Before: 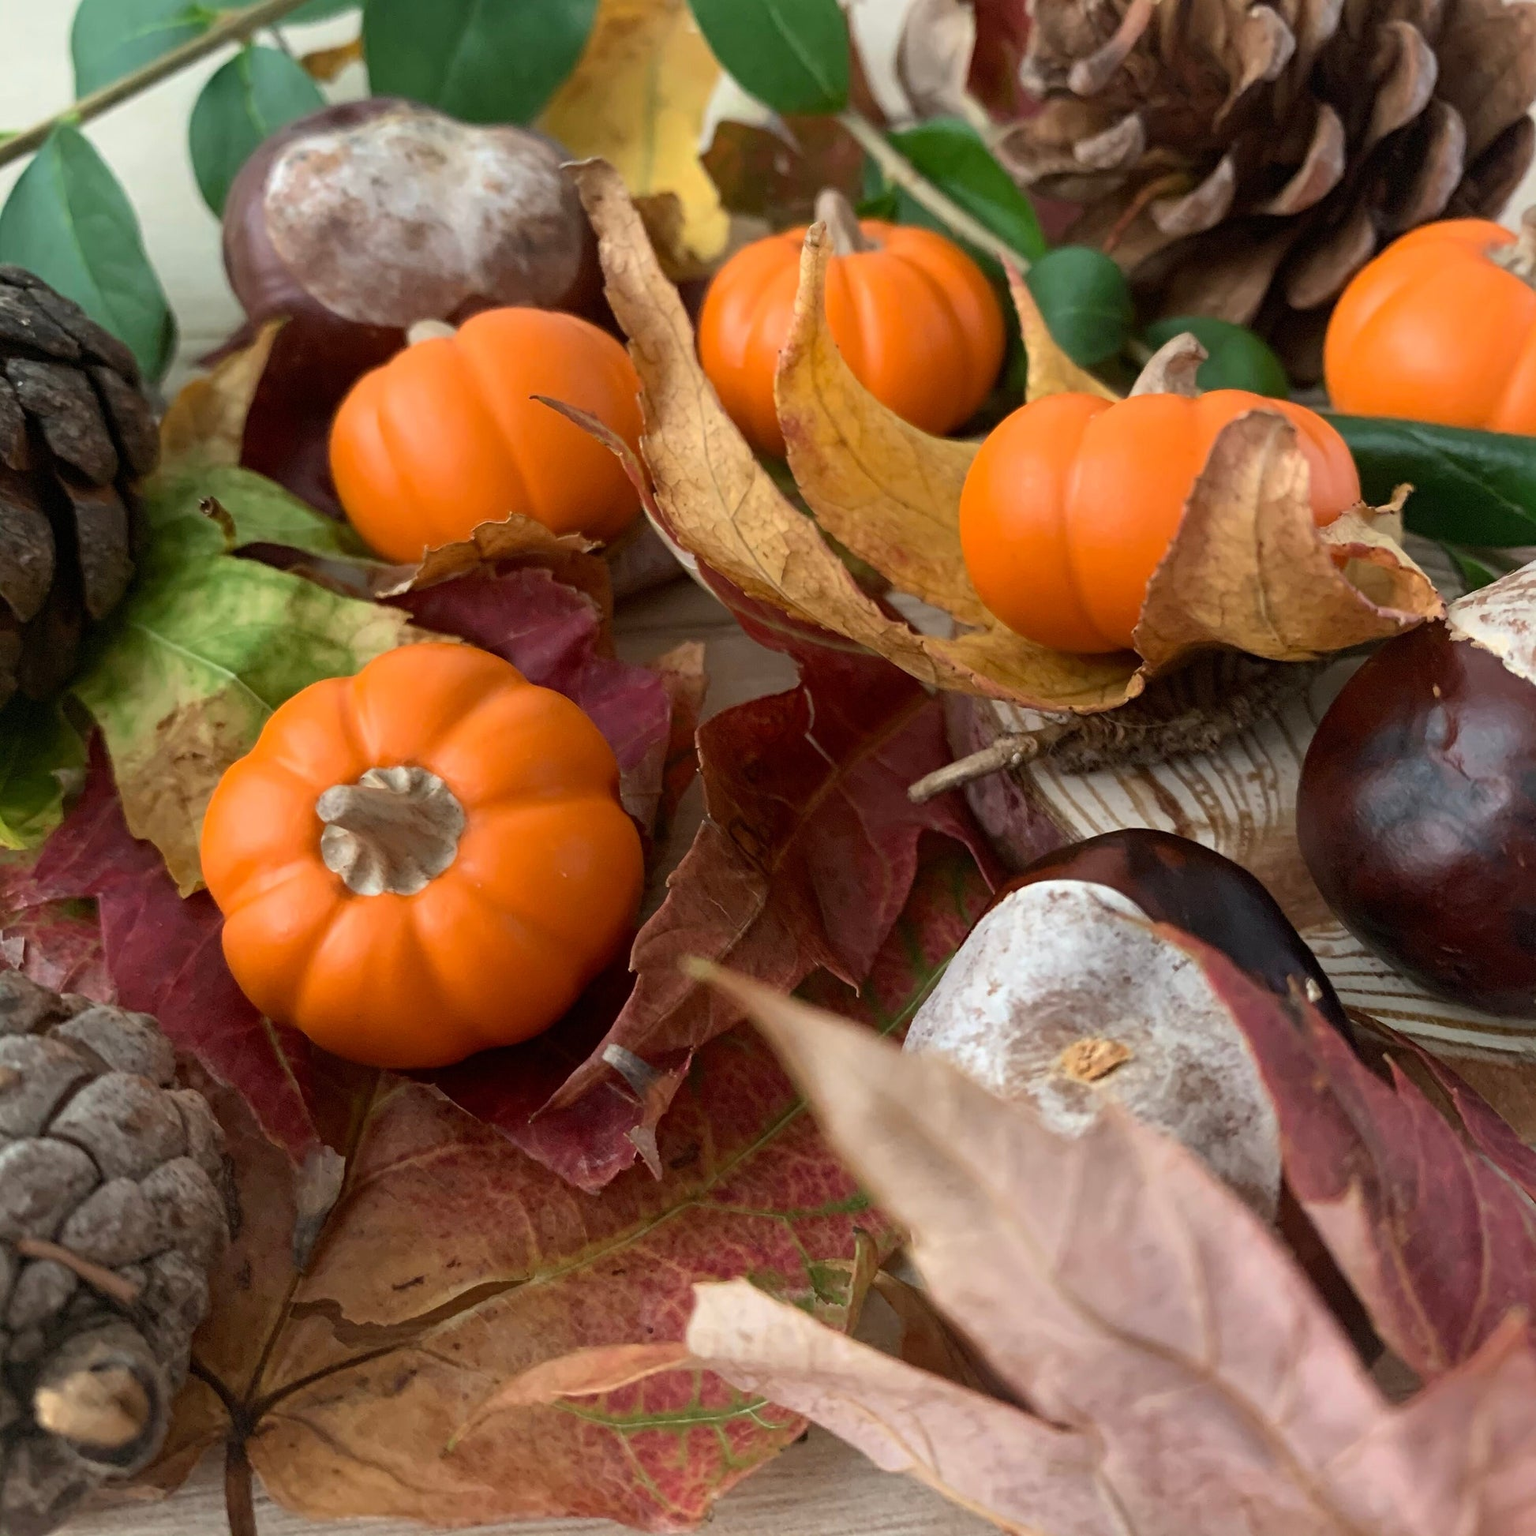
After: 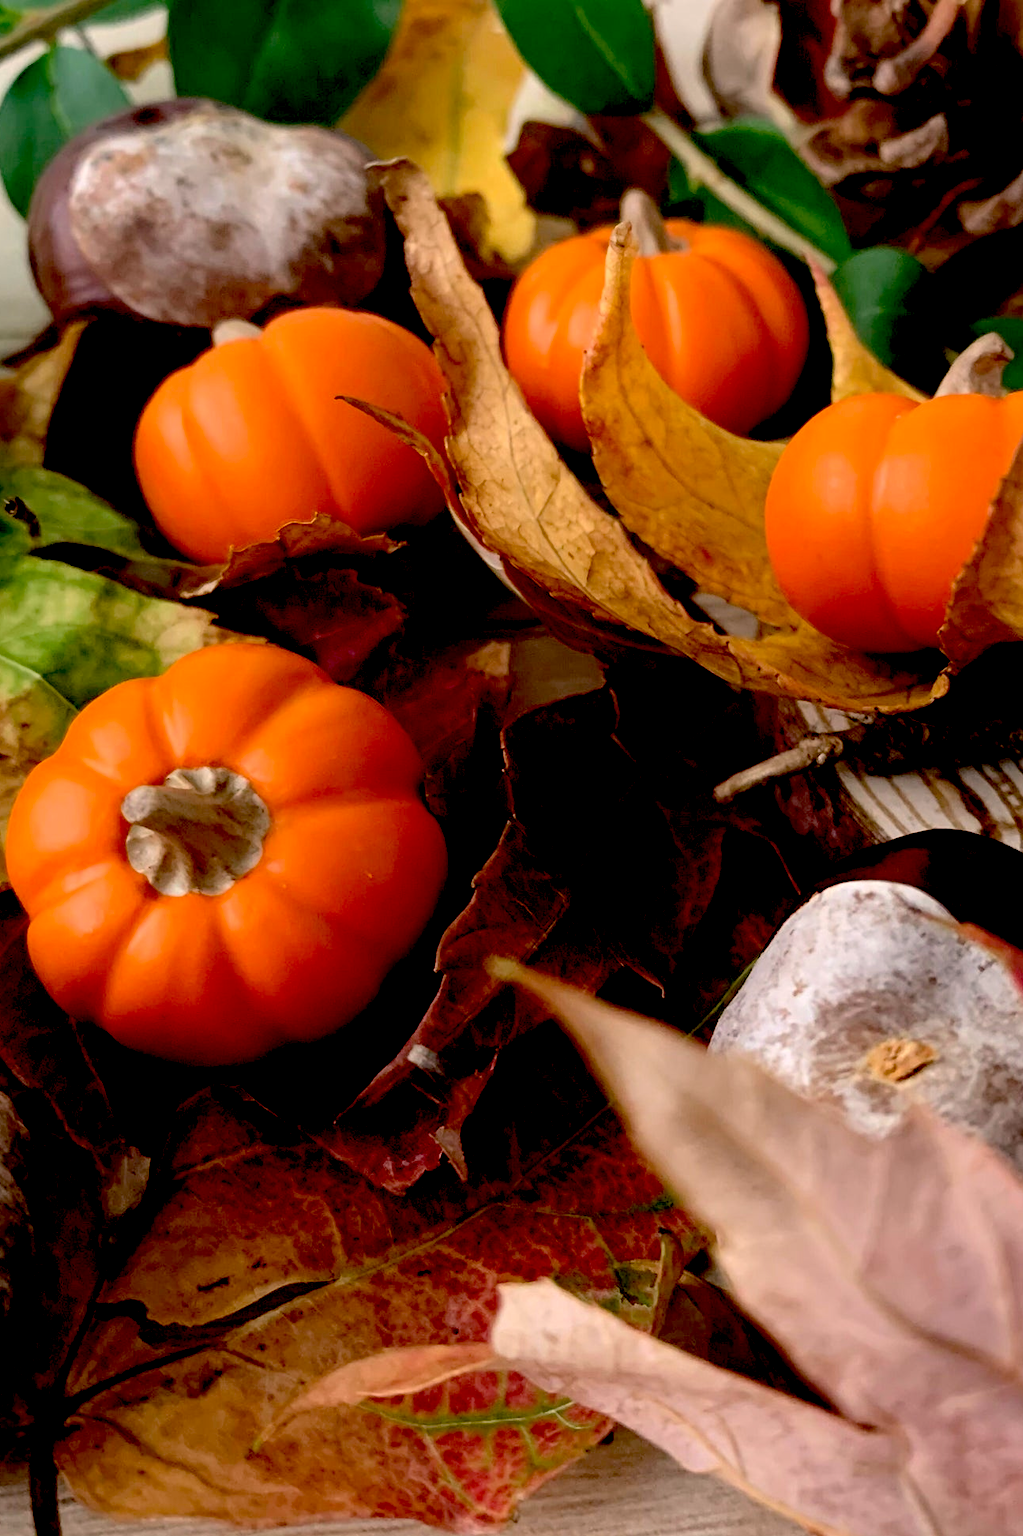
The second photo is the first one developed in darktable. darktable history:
crop and rotate: left 12.724%, right 20.662%
exposure: black level correction 0.057, compensate highlight preservation false
color correction: highlights a* 7.87, highlights b* 3.98
